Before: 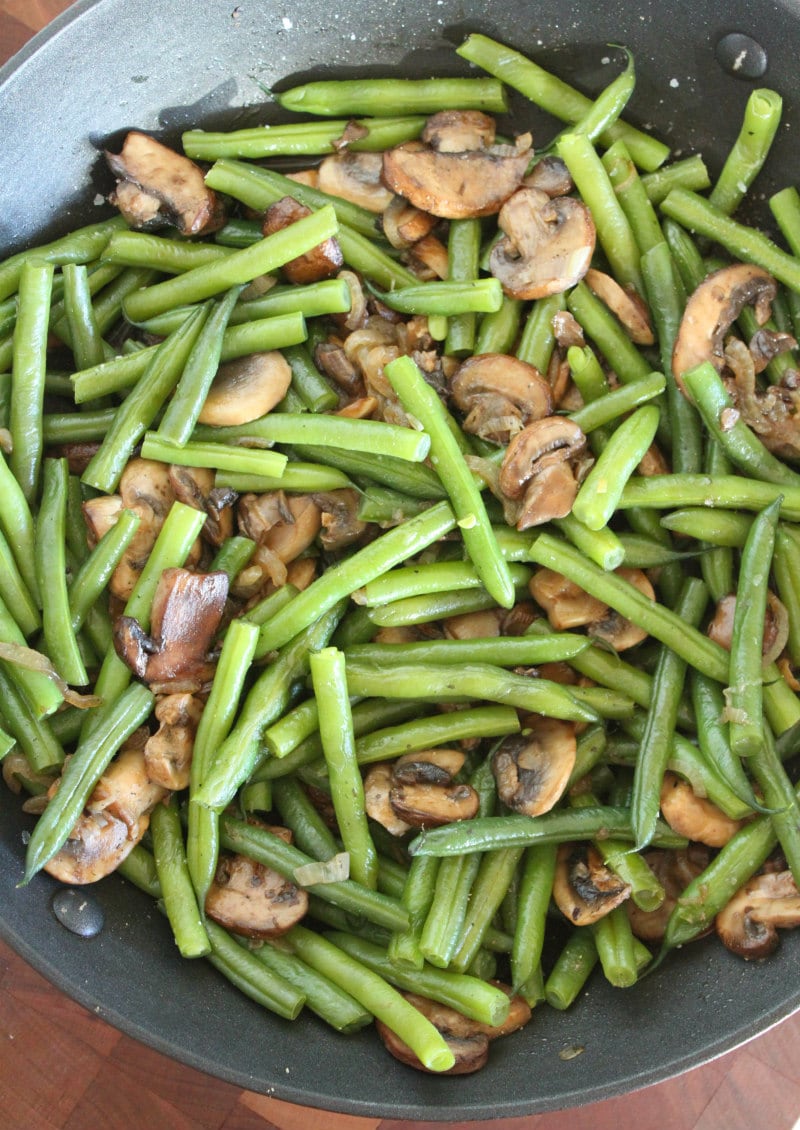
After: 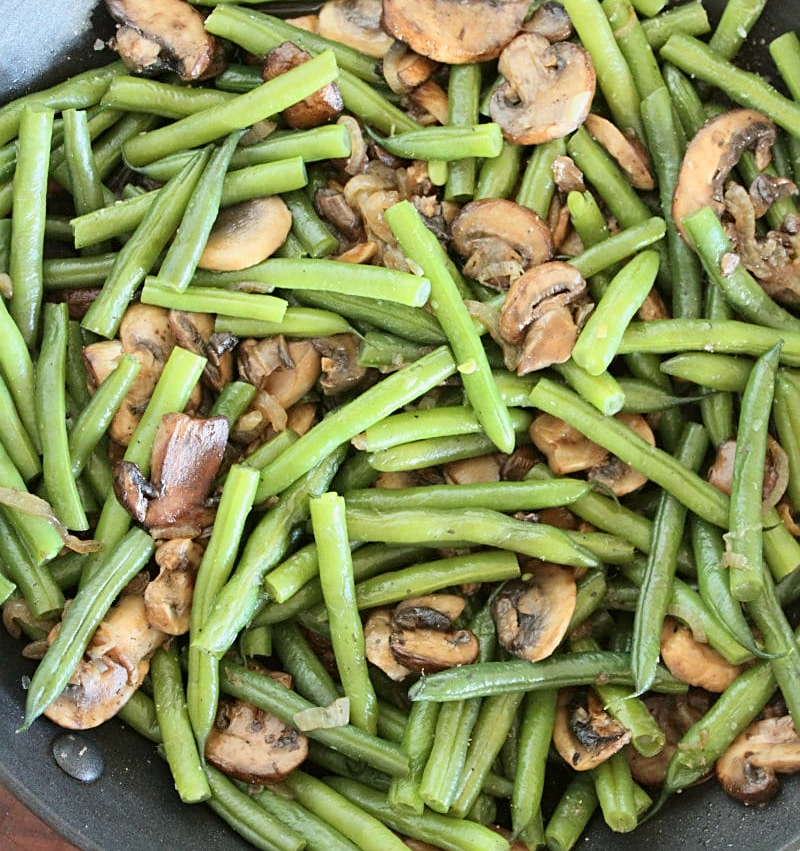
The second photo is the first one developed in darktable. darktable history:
crop: top 13.737%, bottom 10.946%
exposure: exposure -0.215 EV, compensate exposure bias true, compensate highlight preservation false
sharpen: on, module defaults
tone curve: curves: ch0 [(0, 0) (0.004, 0.001) (0.133, 0.112) (0.325, 0.362) (0.832, 0.893) (1, 1)], color space Lab, independent channels, preserve colors none
